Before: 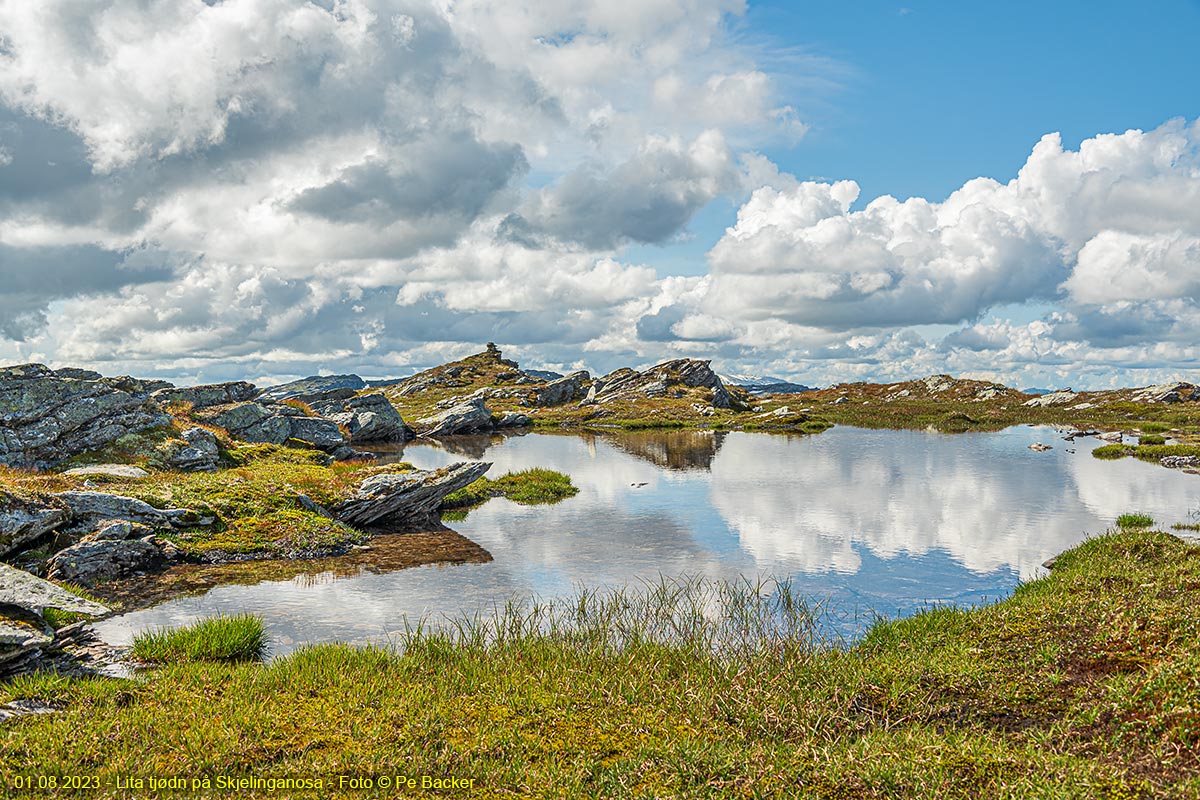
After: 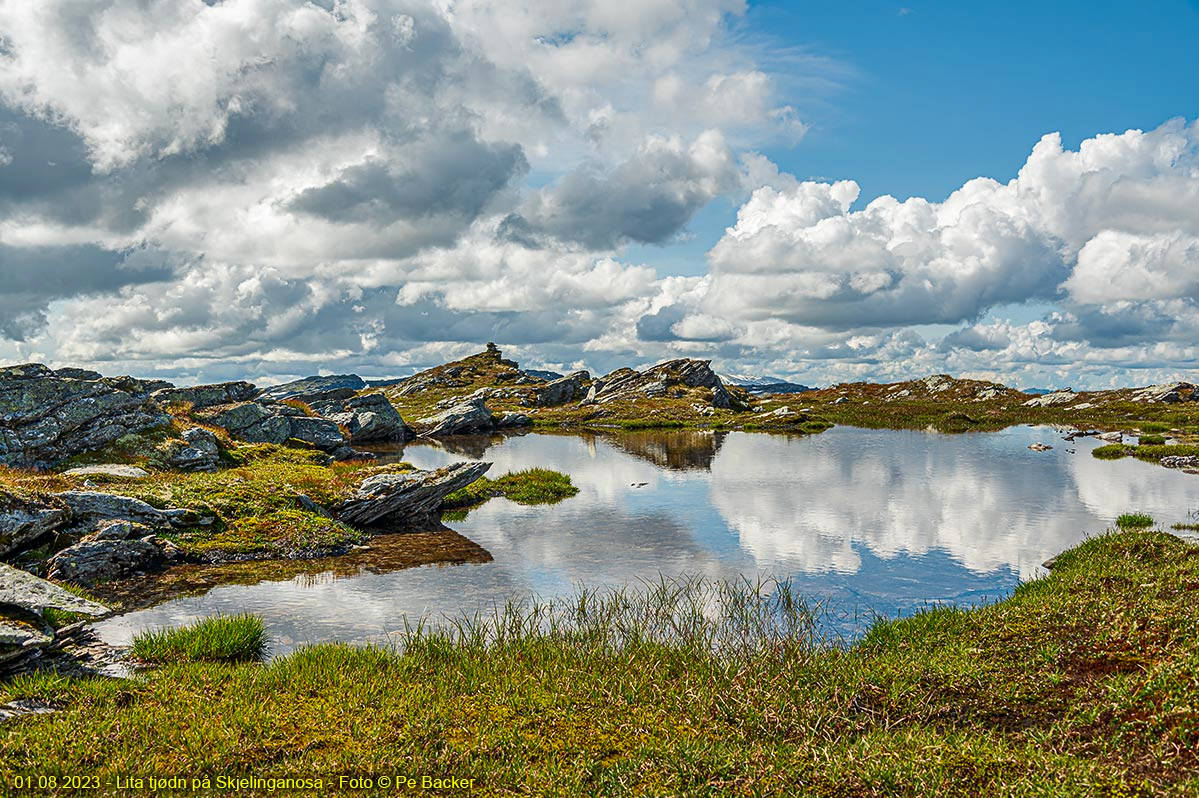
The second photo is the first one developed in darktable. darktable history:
contrast brightness saturation: contrast 0.069, brightness -0.134, saturation 0.065
crop: top 0.107%, bottom 0.123%
